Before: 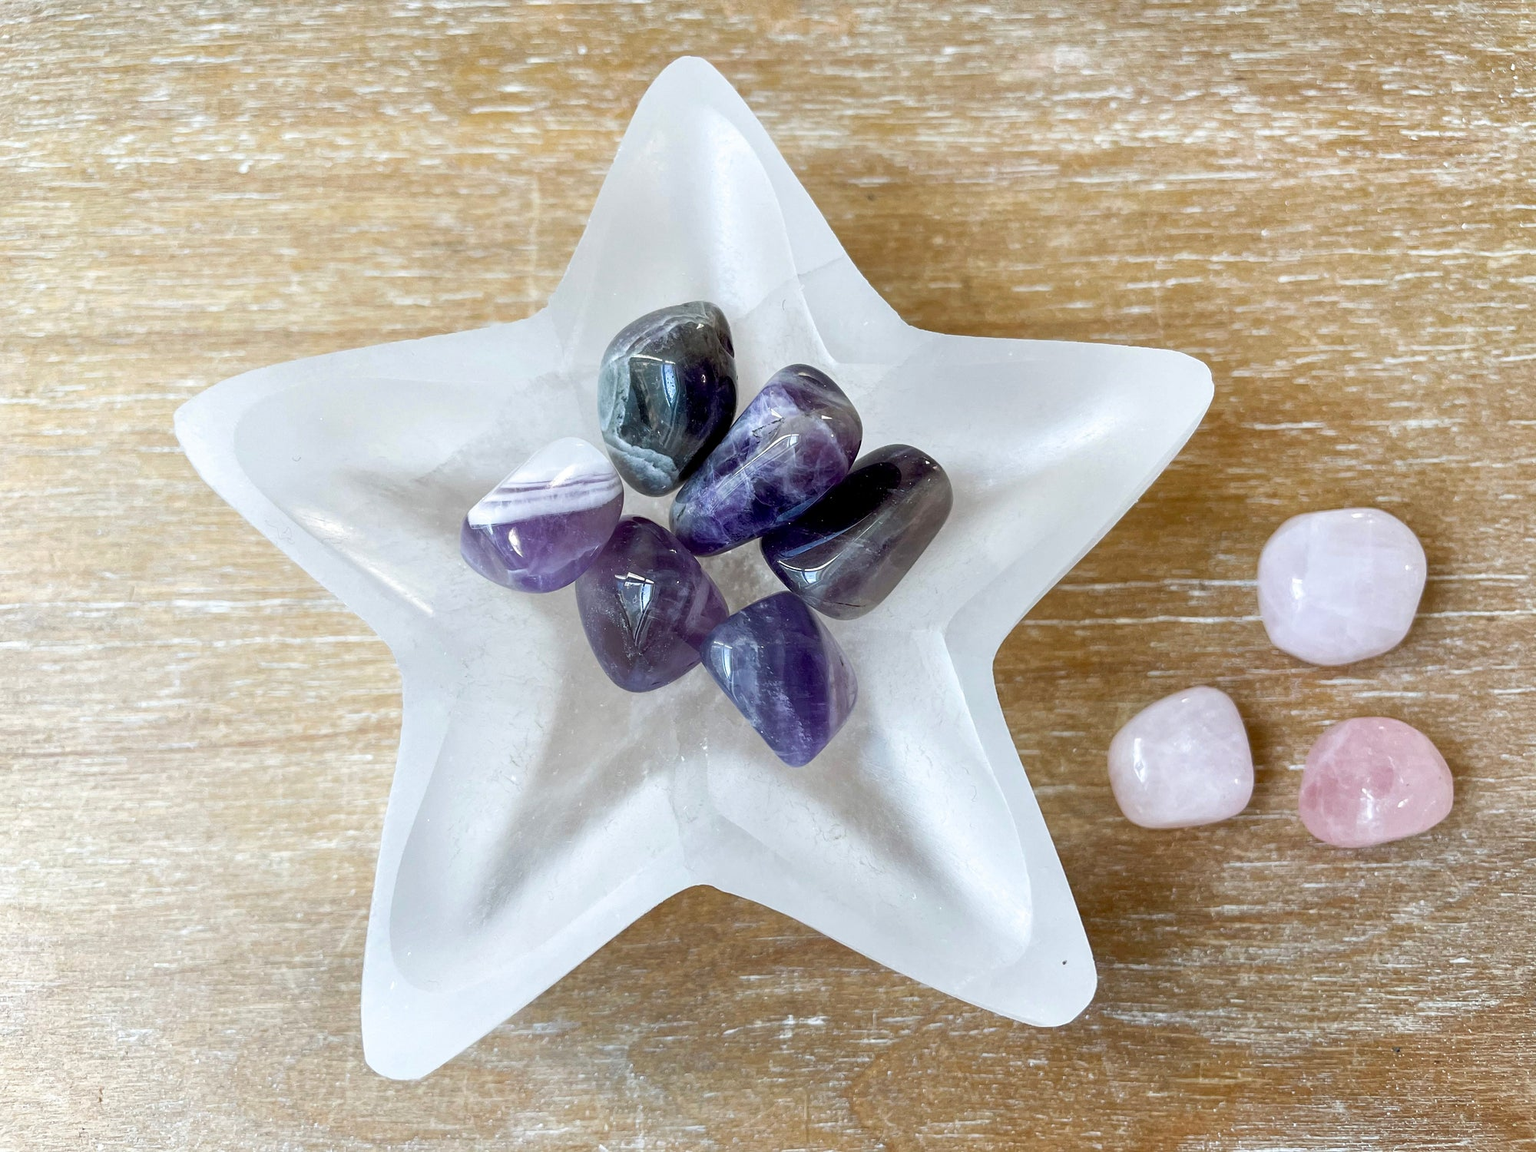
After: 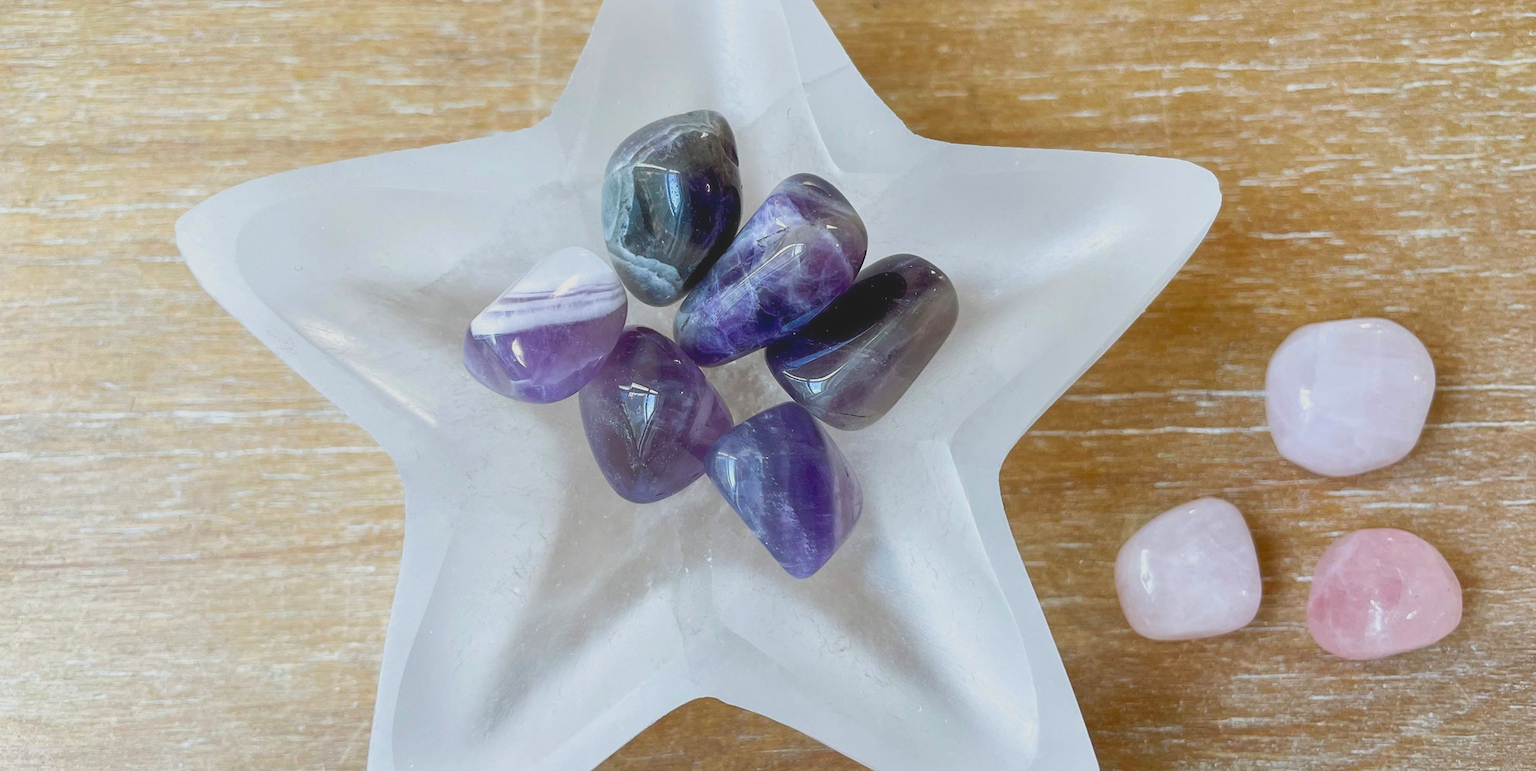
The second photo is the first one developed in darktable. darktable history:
contrast brightness saturation: contrast -0.21, saturation 0.189
crop: top 16.721%, bottom 16.711%
haze removal: strength -0.09, compatibility mode true, adaptive false
